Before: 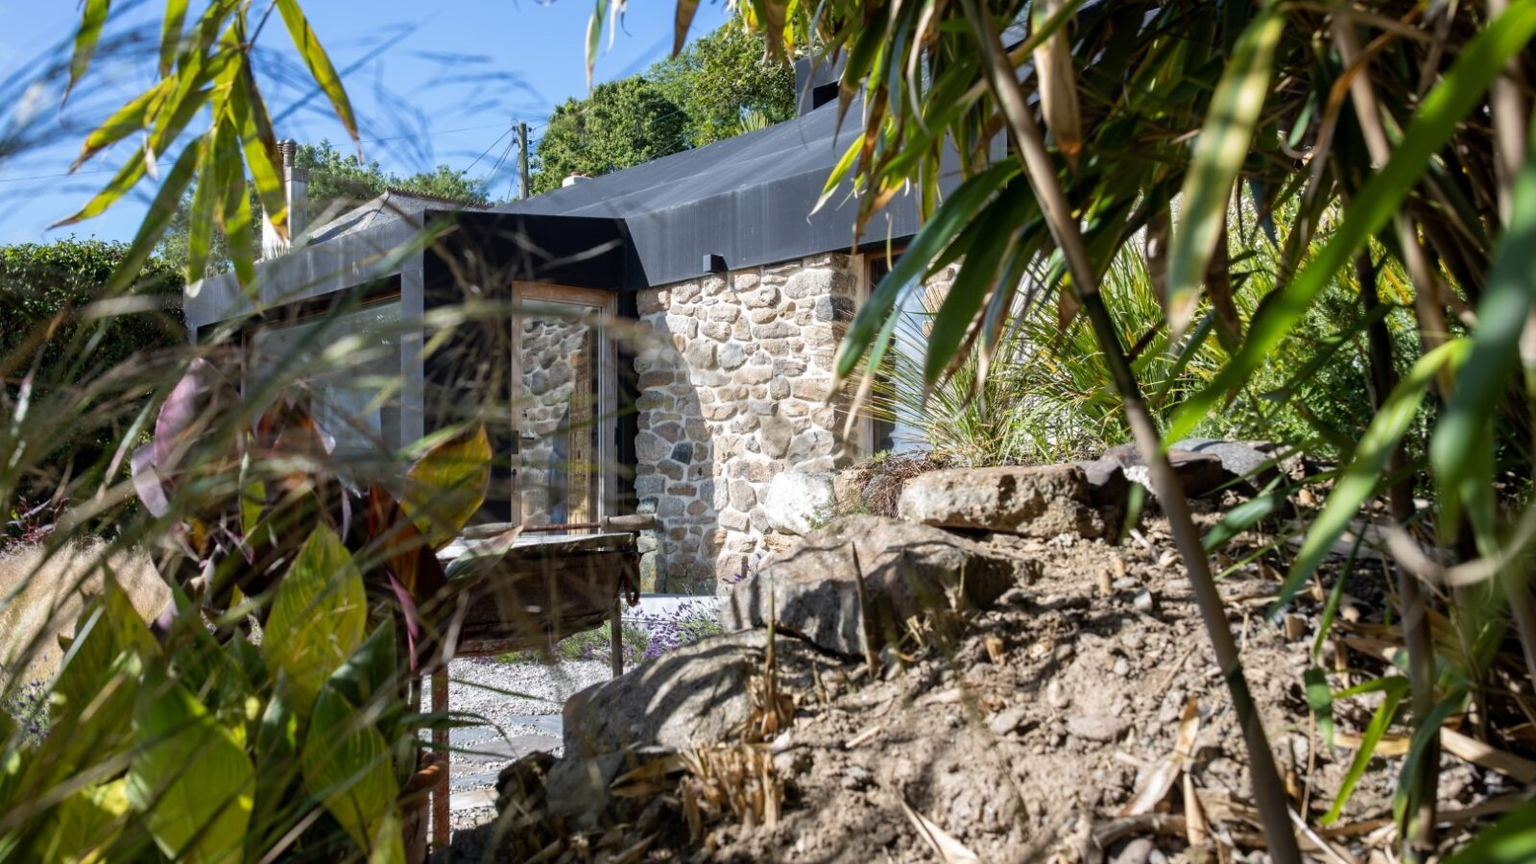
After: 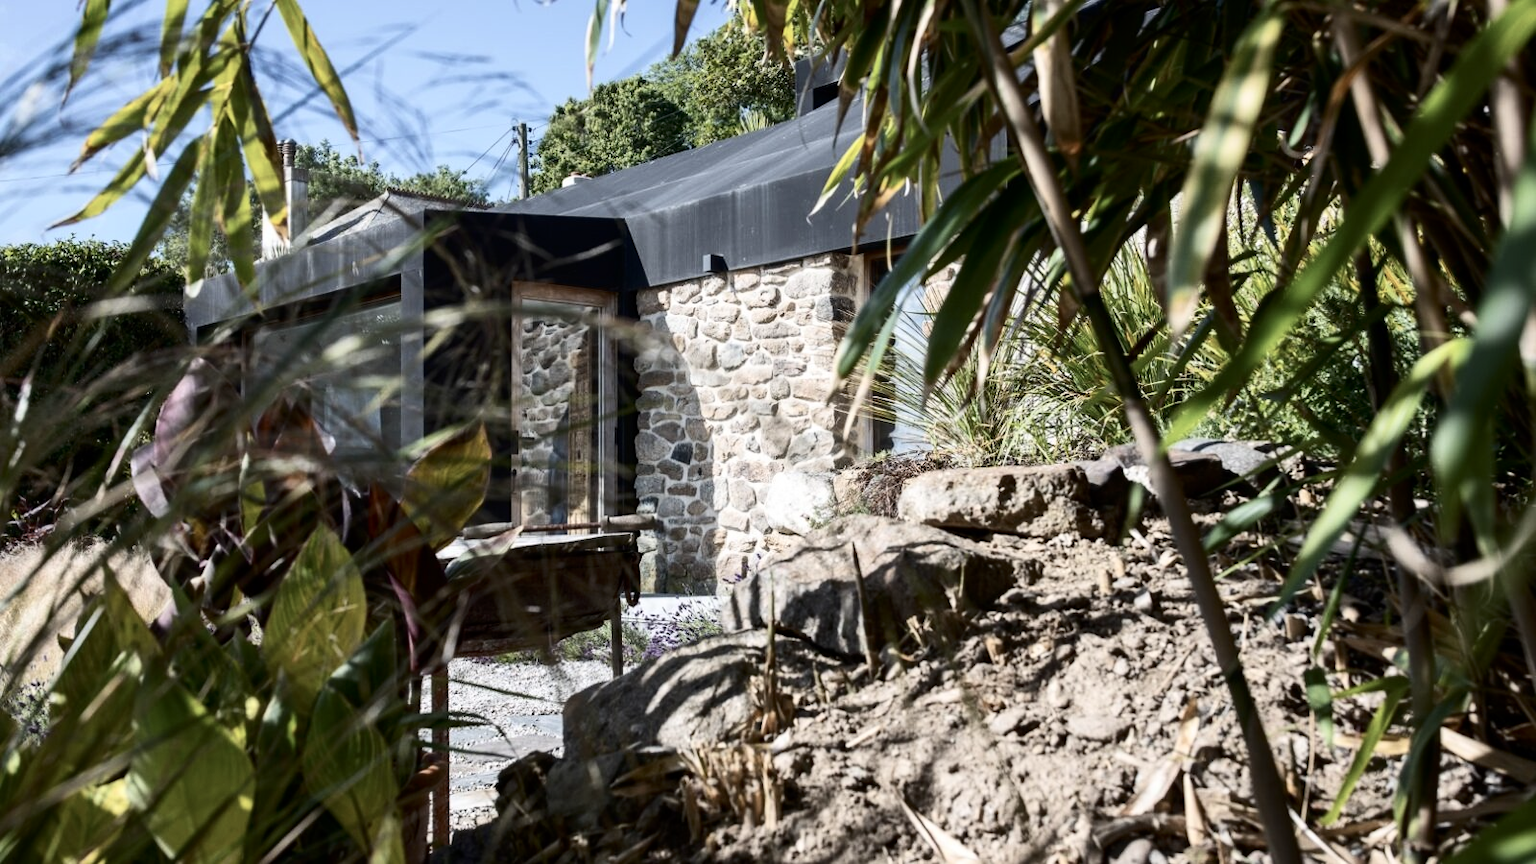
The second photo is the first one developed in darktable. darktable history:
contrast brightness saturation: contrast 0.252, saturation -0.308
